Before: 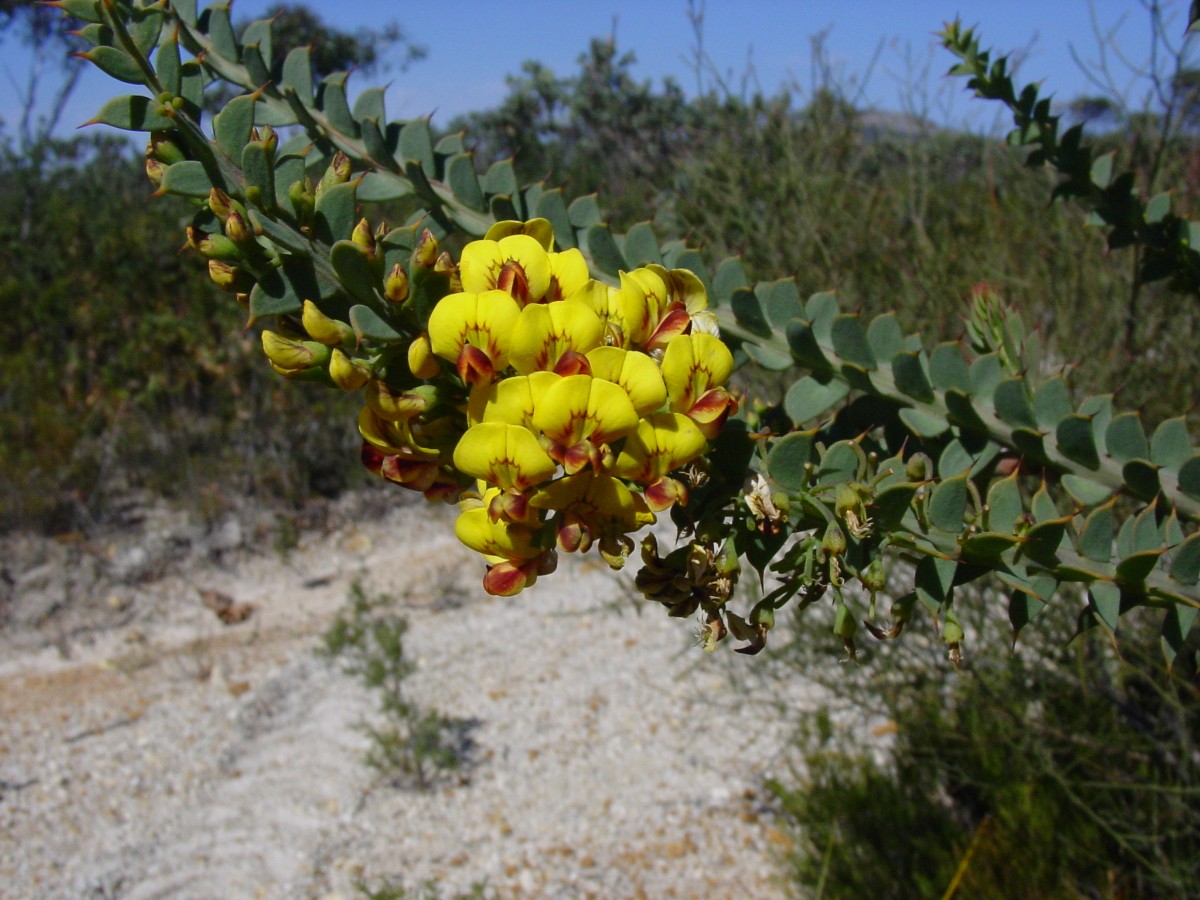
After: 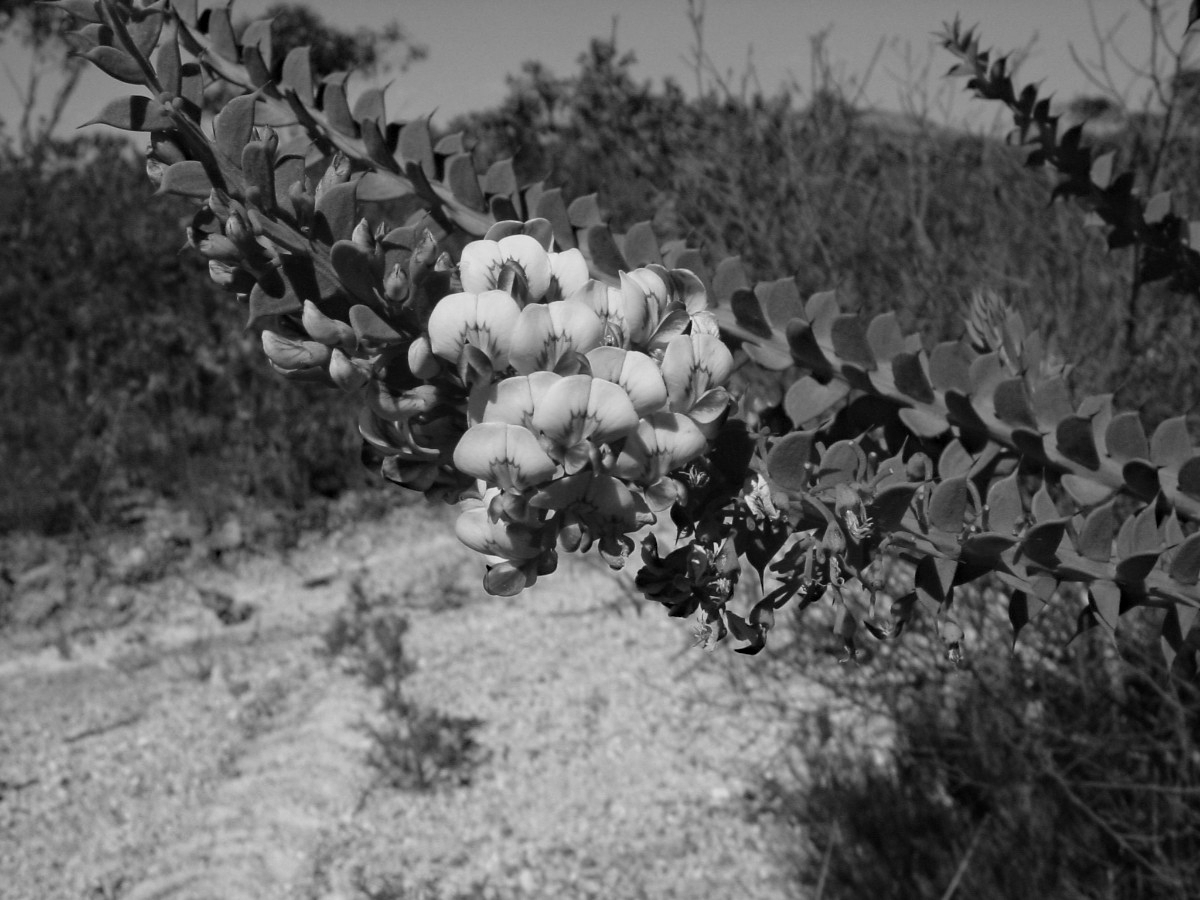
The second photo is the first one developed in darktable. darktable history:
haze removal: strength 0.25, distance 0.25, compatibility mode true, adaptive false
monochrome: on, module defaults
